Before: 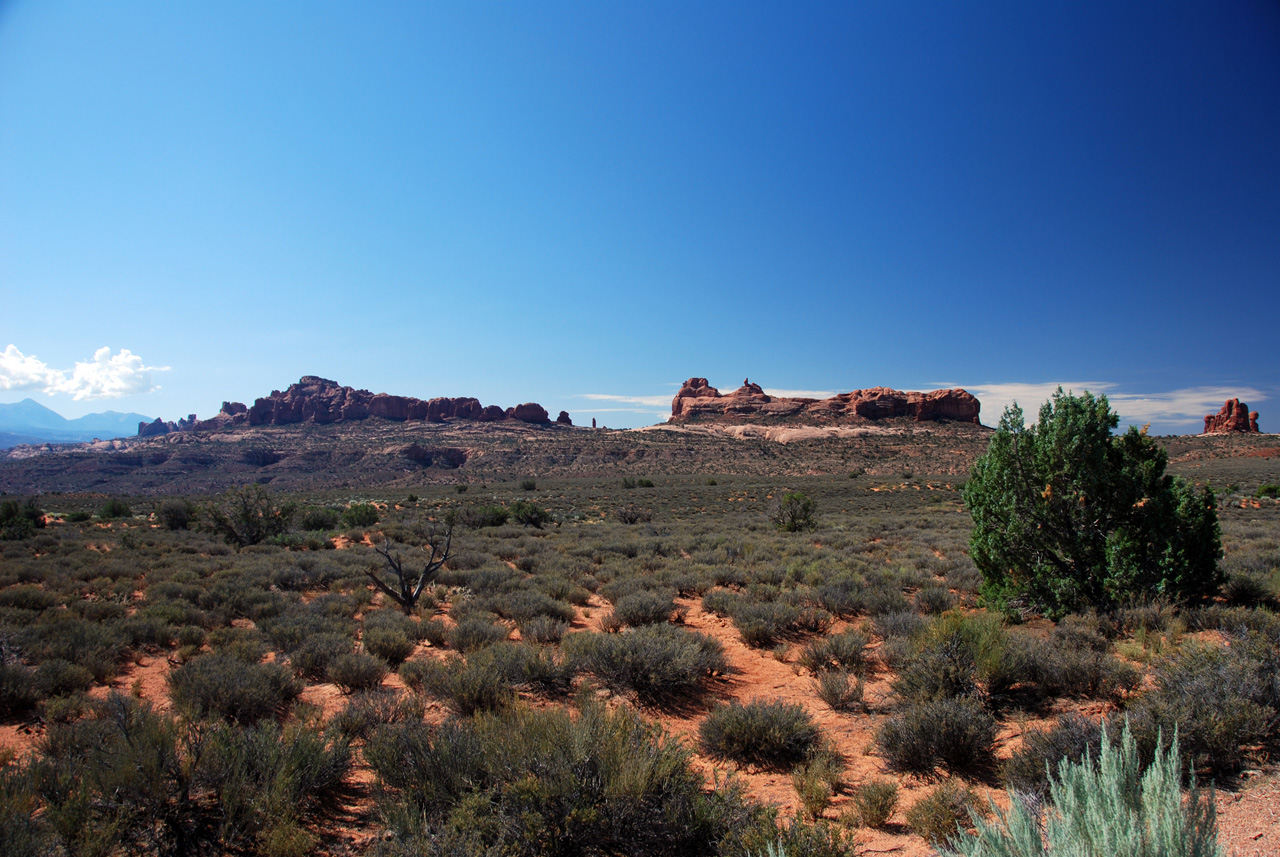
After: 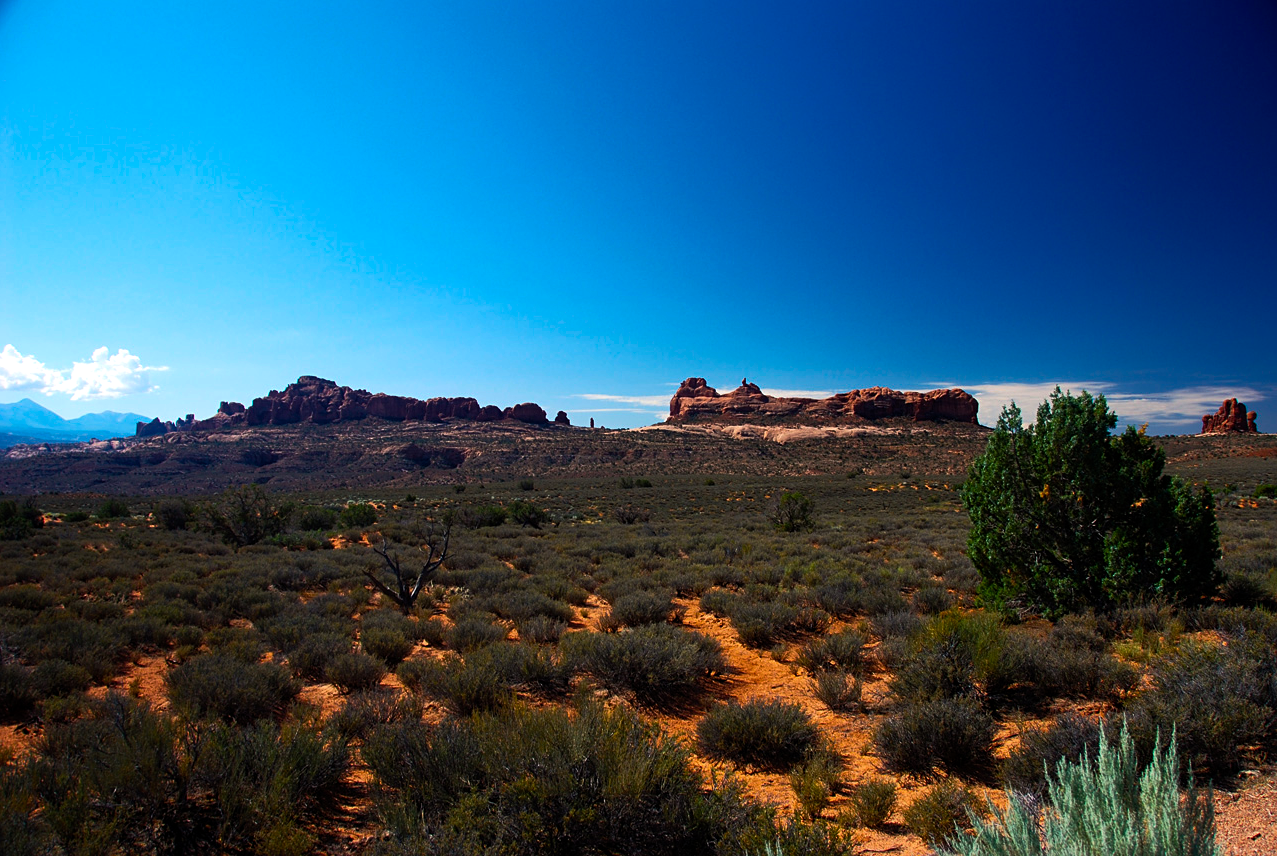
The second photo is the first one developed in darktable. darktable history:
color balance rgb: perceptual saturation grading › global saturation 25.656%, perceptual brilliance grading › highlights 3.686%, perceptual brilliance grading › mid-tones -18.769%, perceptual brilliance grading › shadows -41.556%, global vibrance 44.502%
sharpen: amount 0.212
crop: left 0.167%
